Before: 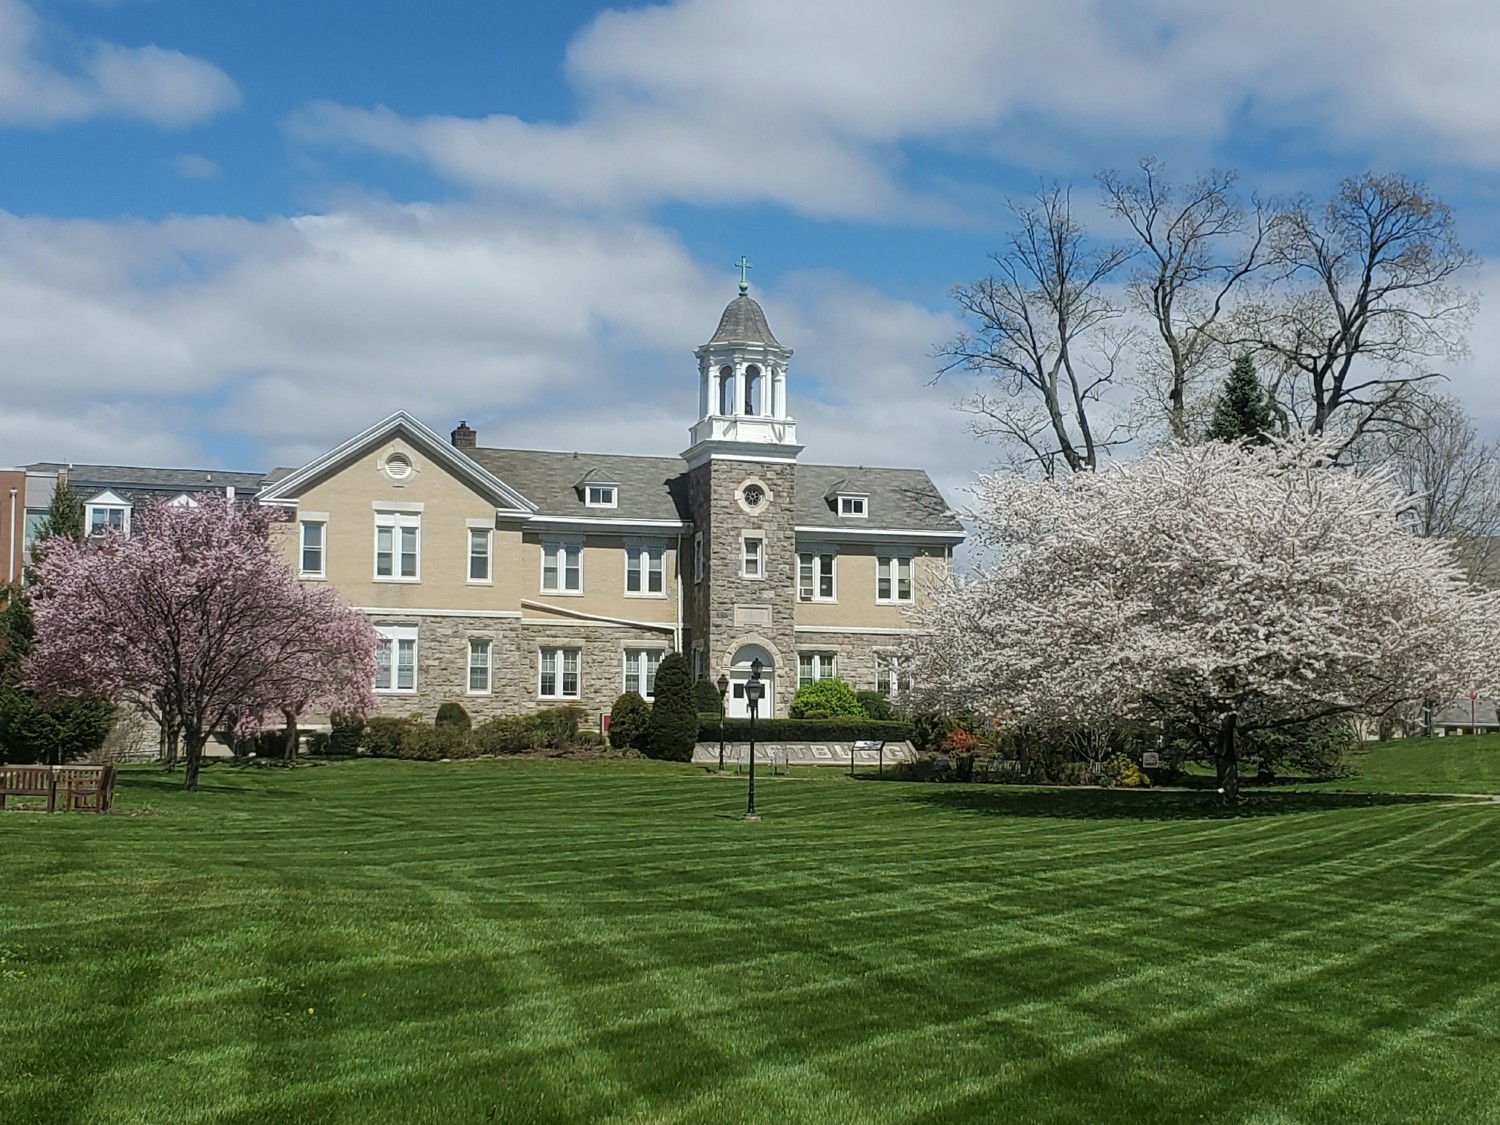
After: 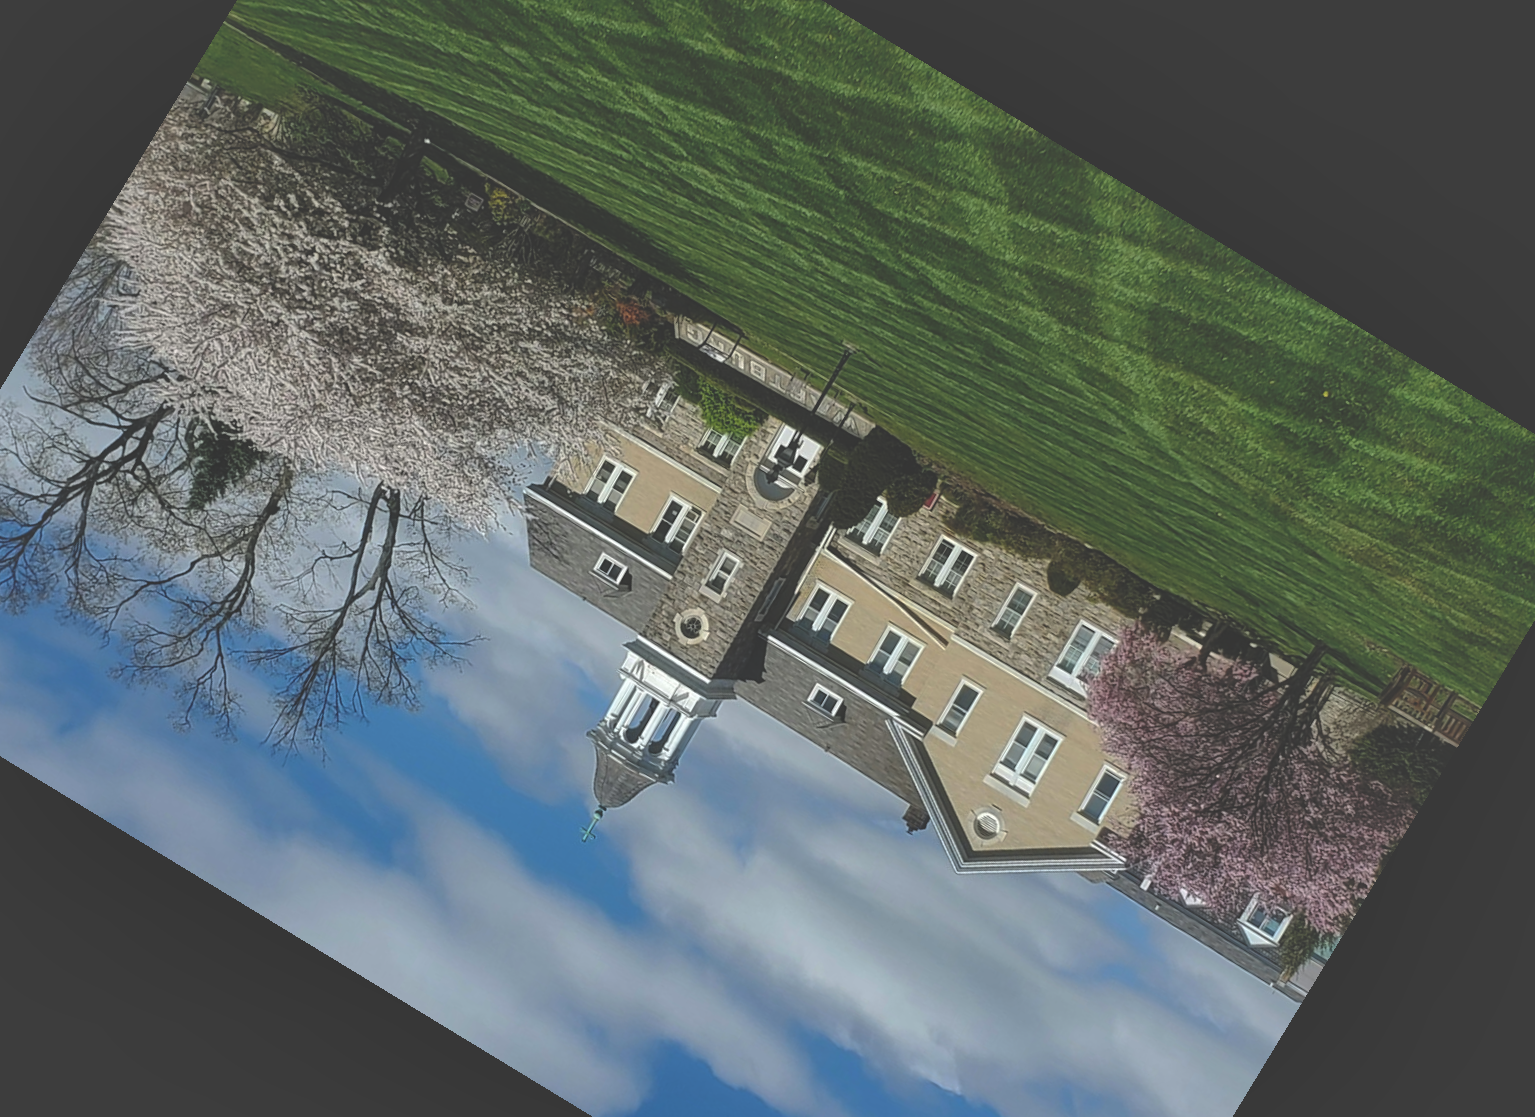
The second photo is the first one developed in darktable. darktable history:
rotate and perspective: rotation -2.12°, lens shift (vertical) 0.009, lens shift (horizontal) -0.008, automatic cropping original format, crop left 0.036, crop right 0.964, crop top 0.05, crop bottom 0.959
crop and rotate: angle 148.68°, left 9.111%, top 15.603%, right 4.588%, bottom 17.041%
rgb curve: curves: ch0 [(0, 0.186) (0.314, 0.284) (0.775, 0.708) (1, 1)], compensate middle gray true, preserve colors none
shadows and highlights: on, module defaults
